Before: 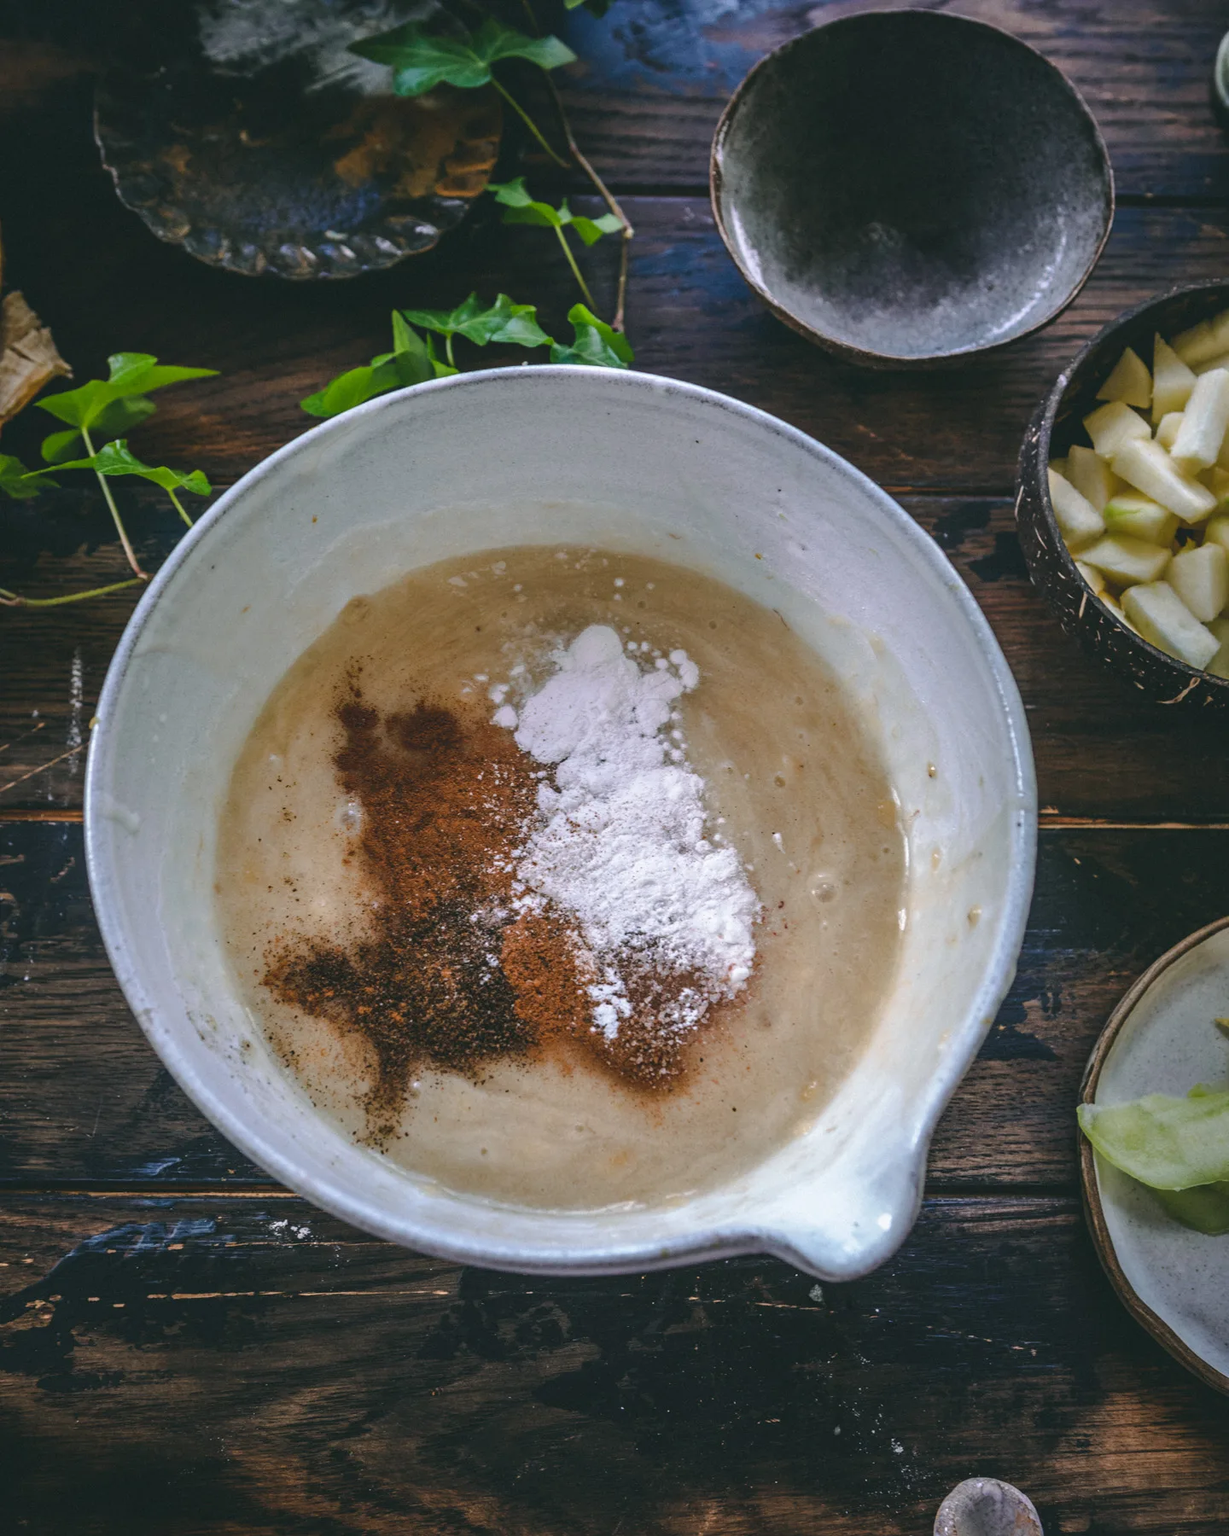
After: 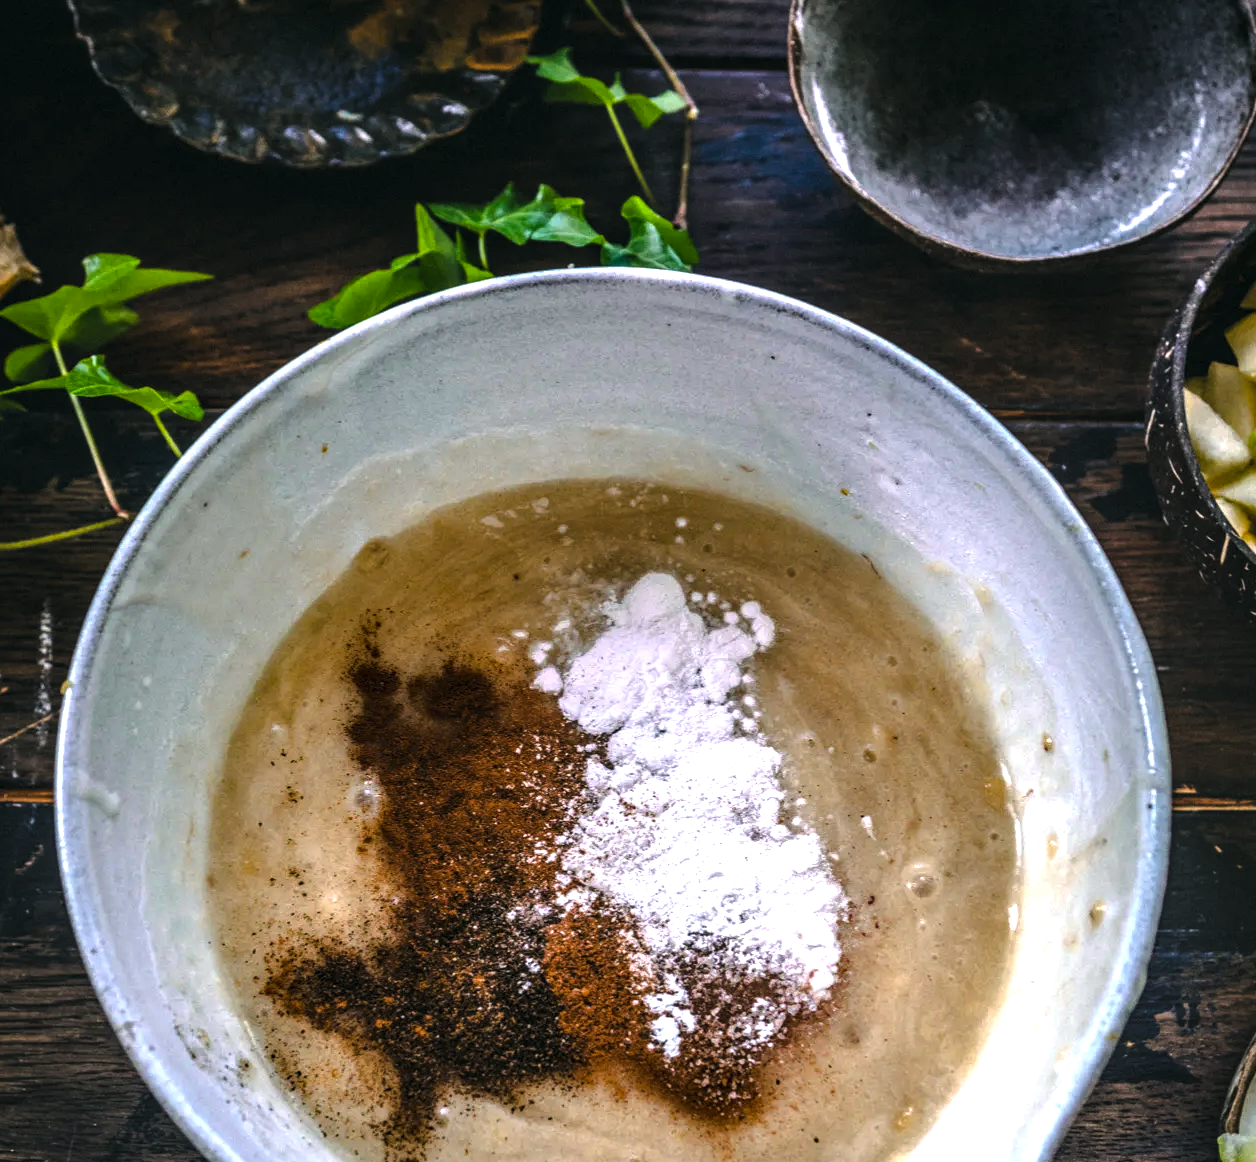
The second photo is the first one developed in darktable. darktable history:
color balance rgb: highlights gain › chroma 1.04%, highlights gain › hue 70.77°, perceptual saturation grading › global saturation 0.84%, global vibrance 50.41%
local contrast: on, module defaults
crop: left 3.073%, top 8.903%, right 9.652%, bottom 26.52%
levels: levels [0.044, 0.475, 0.791]
